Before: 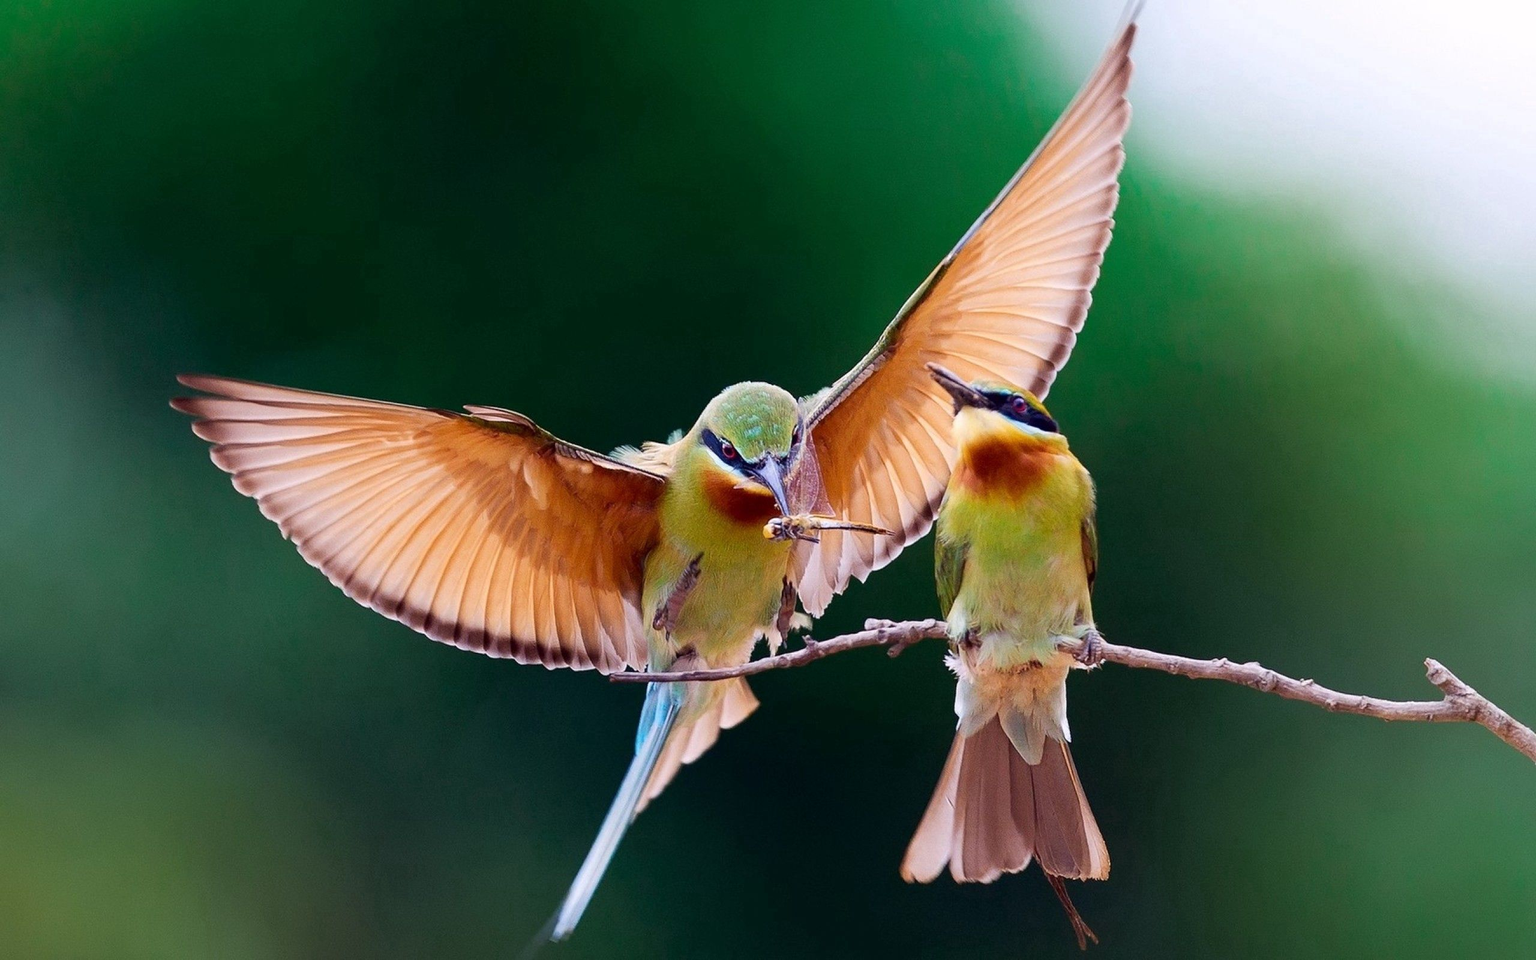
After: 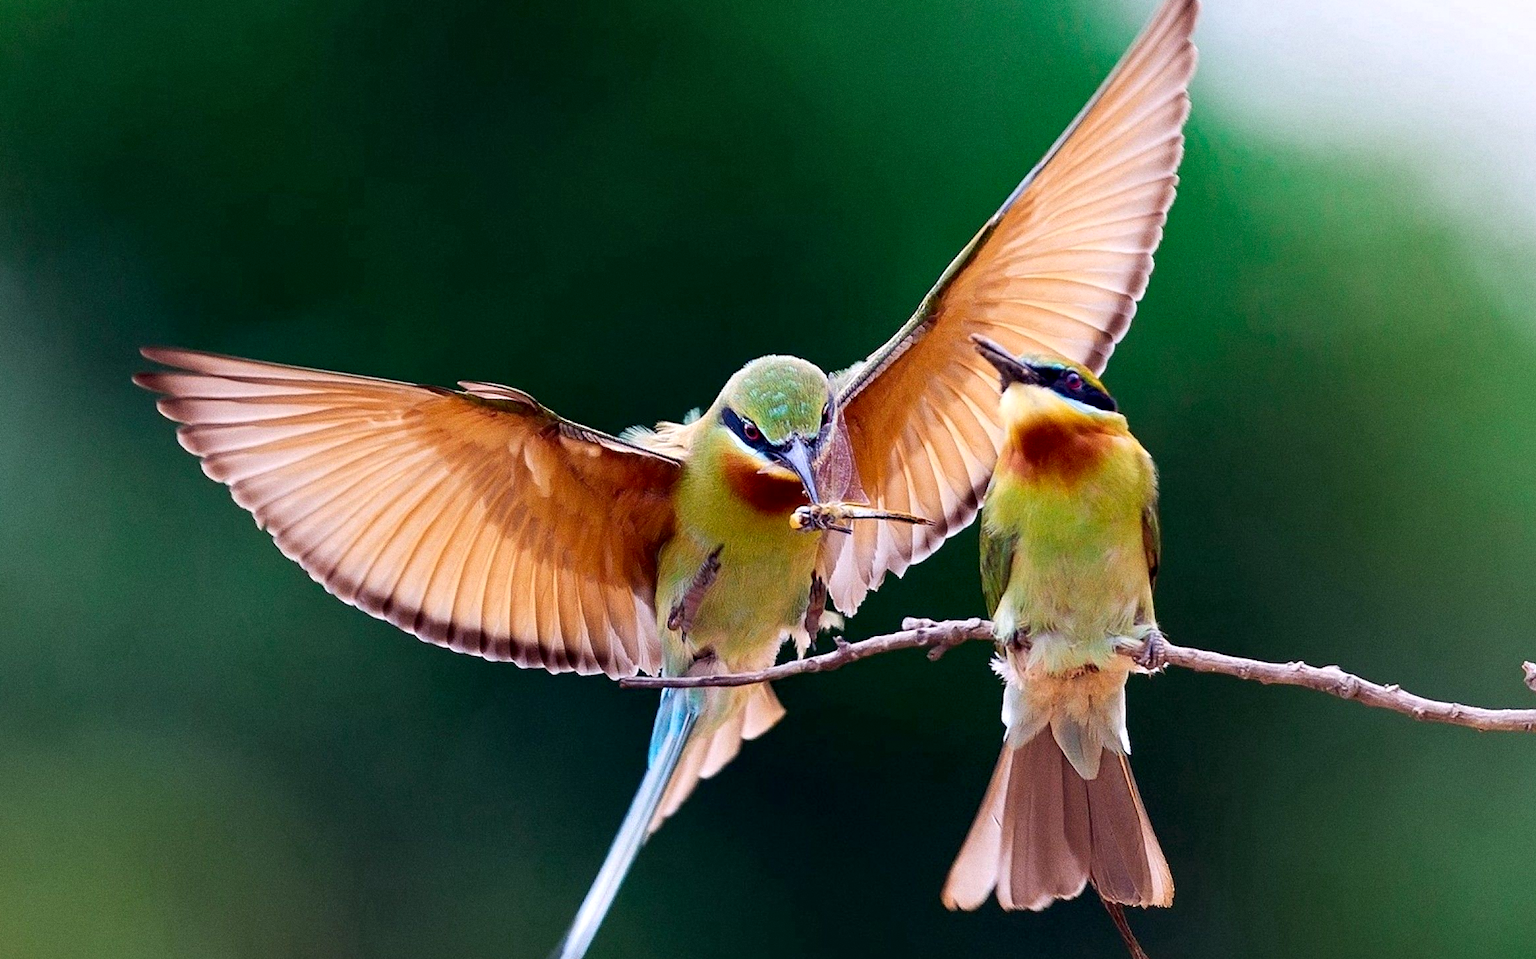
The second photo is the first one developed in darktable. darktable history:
crop: left 3.305%, top 6.436%, right 6.389%, bottom 3.258%
contrast equalizer: octaves 7, y [[0.6 ×6], [0.55 ×6], [0 ×6], [0 ×6], [0 ×6]], mix 0.35
grain: coarseness 0.09 ISO
